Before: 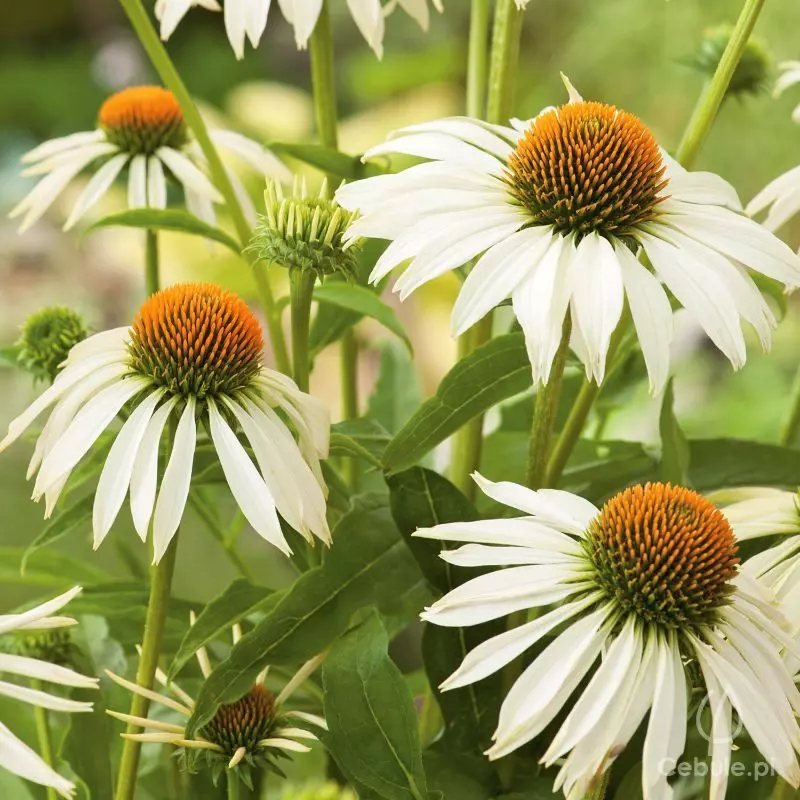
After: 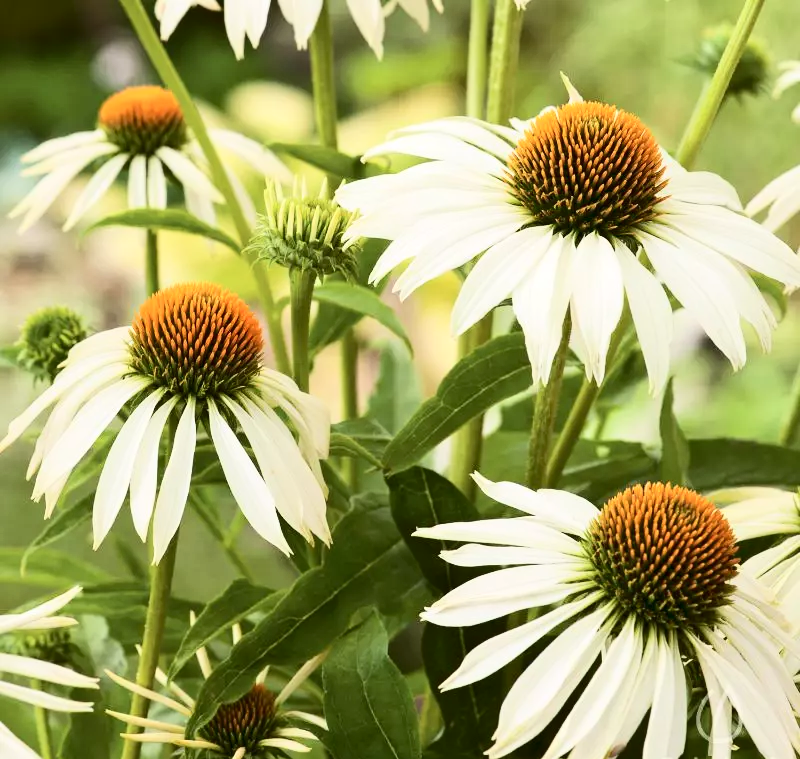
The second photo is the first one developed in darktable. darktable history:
crop and rotate: top 0%, bottom 5.097%
contrast brightness saturation: contrast 0.28
